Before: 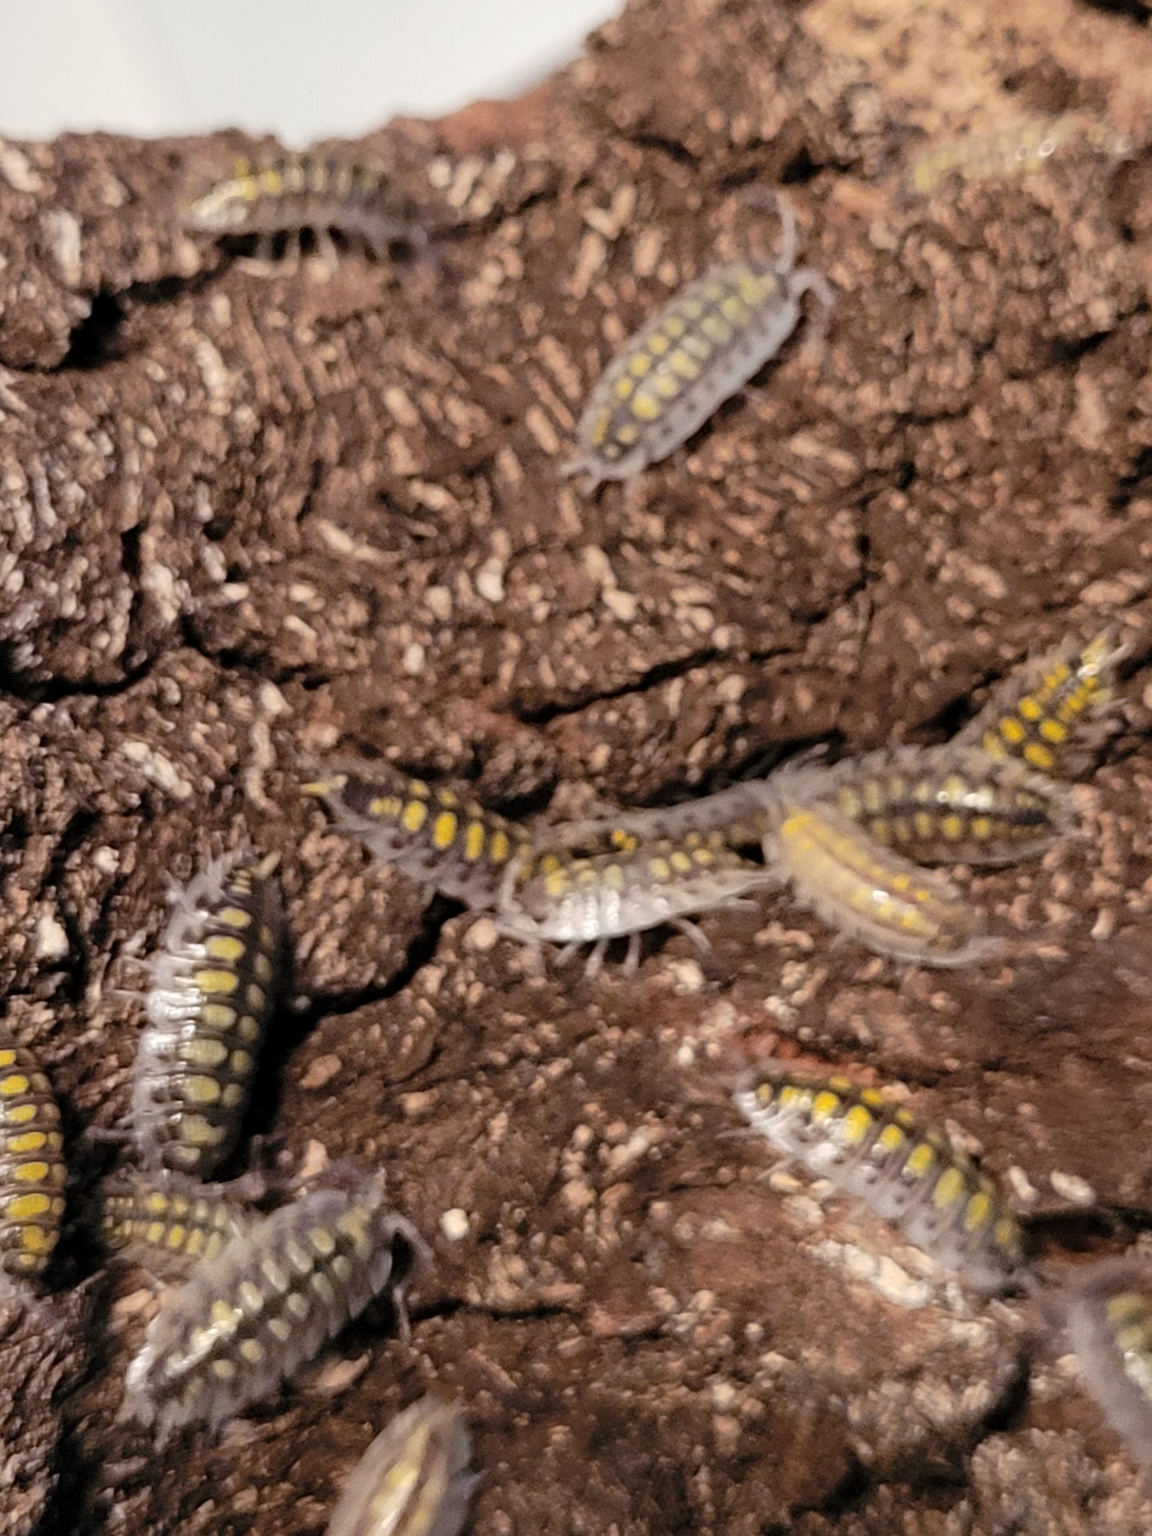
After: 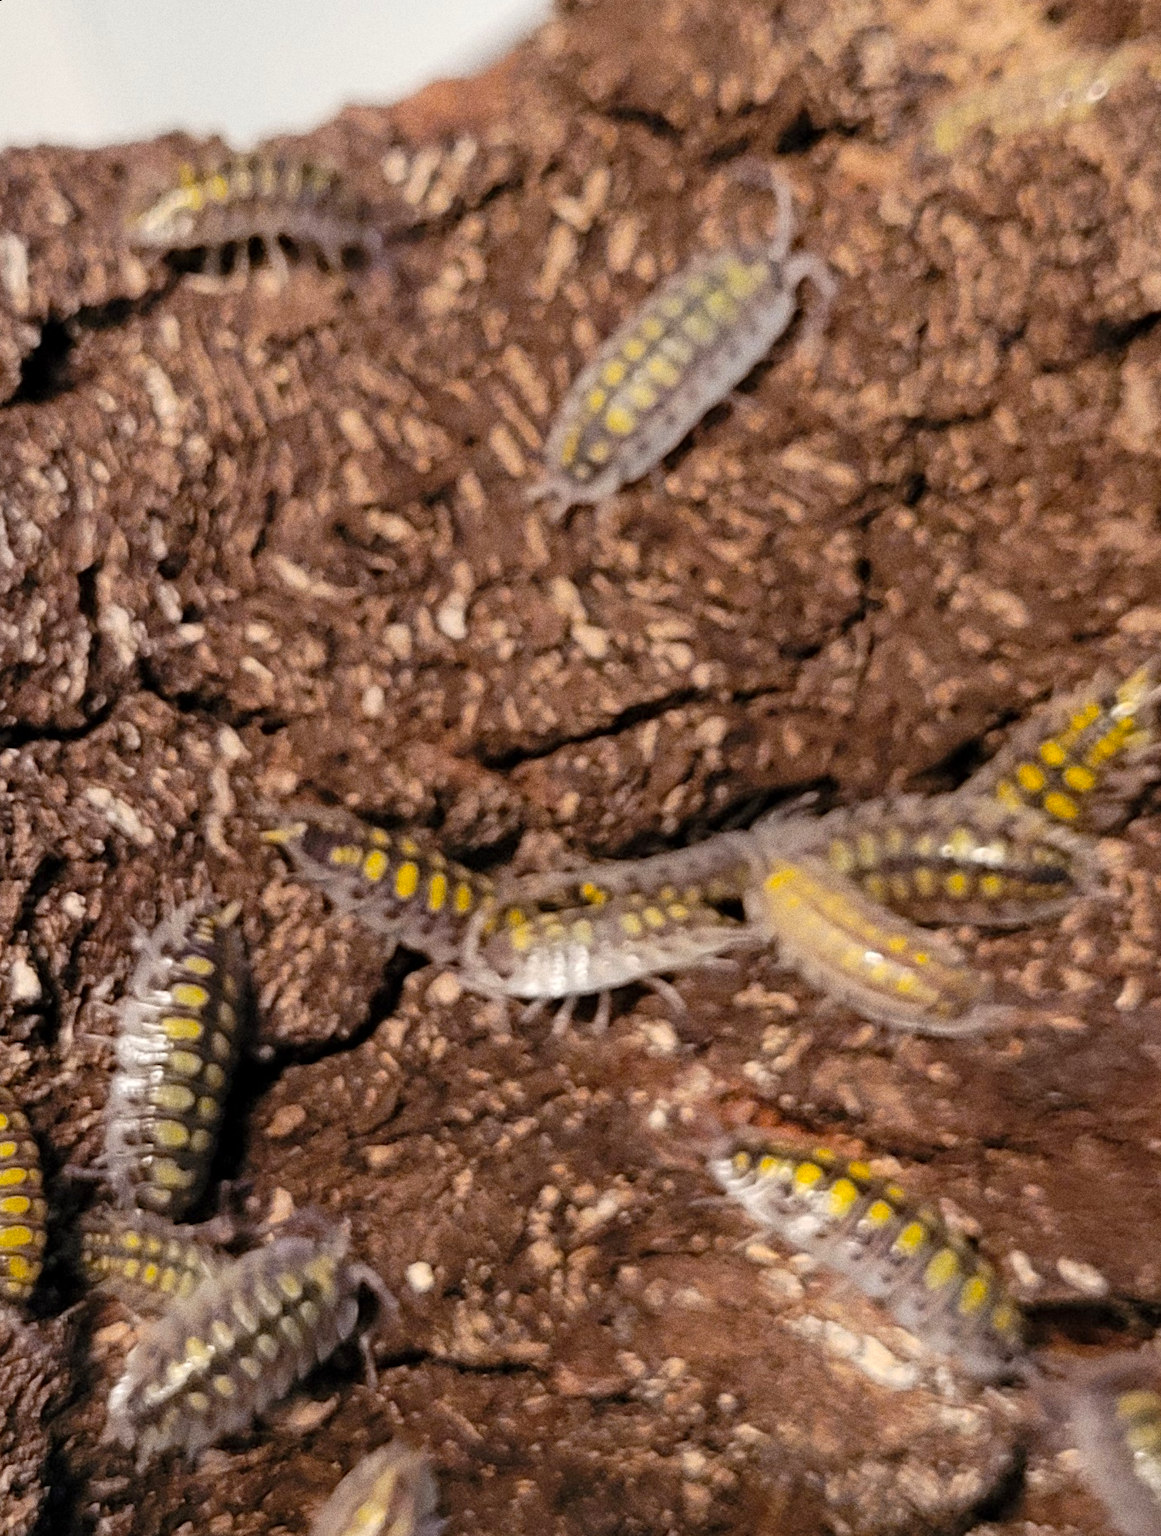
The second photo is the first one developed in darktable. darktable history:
color balance: output saturation 120%
grain: coarseness 8.68 ISO, strength 31.94%
rotate and perspective: rotation 0.062°, lens shift (vertical) 0.115, lens shift (horizontal) -0.133, crop left 0.047, crop right 0.94, crop top 0.061, crop bottom 0.94
